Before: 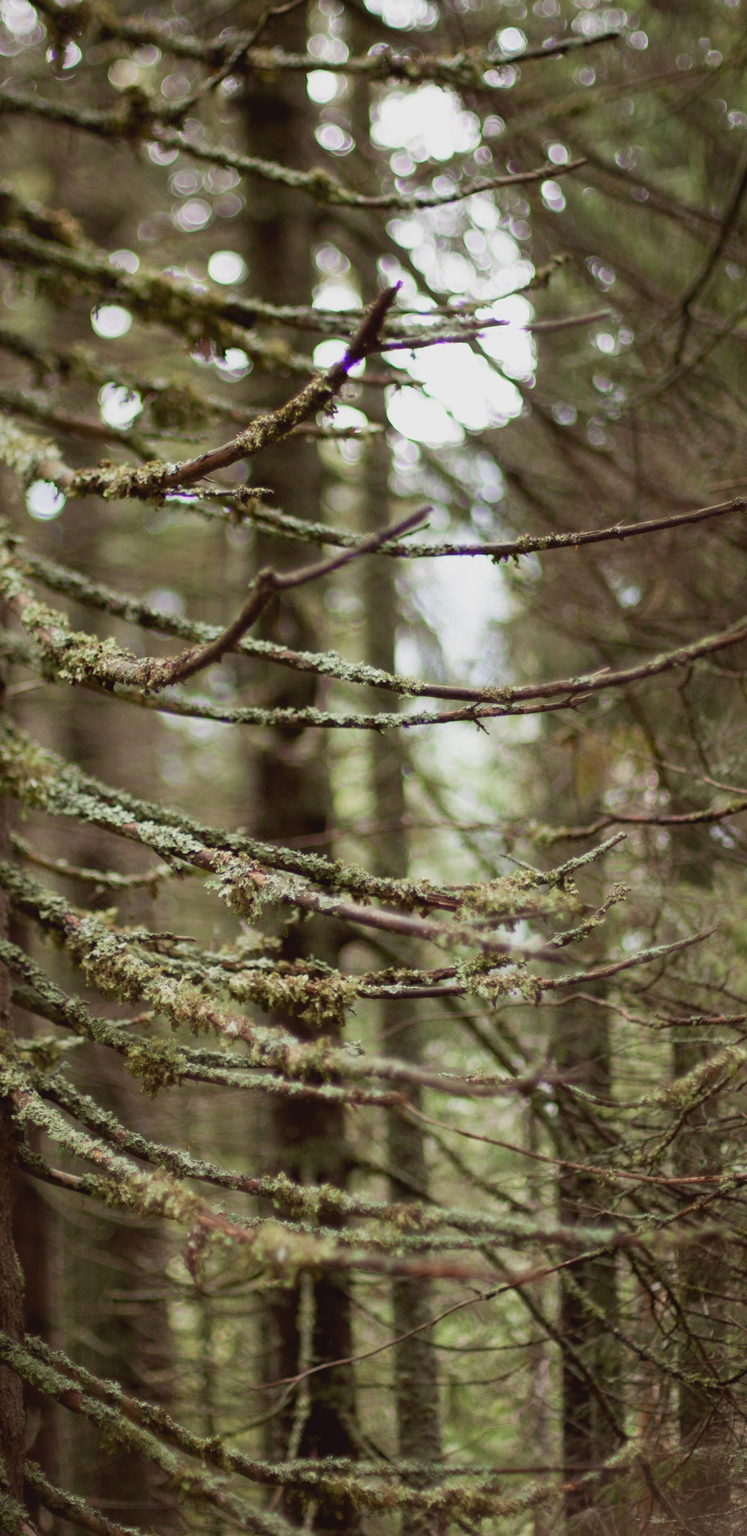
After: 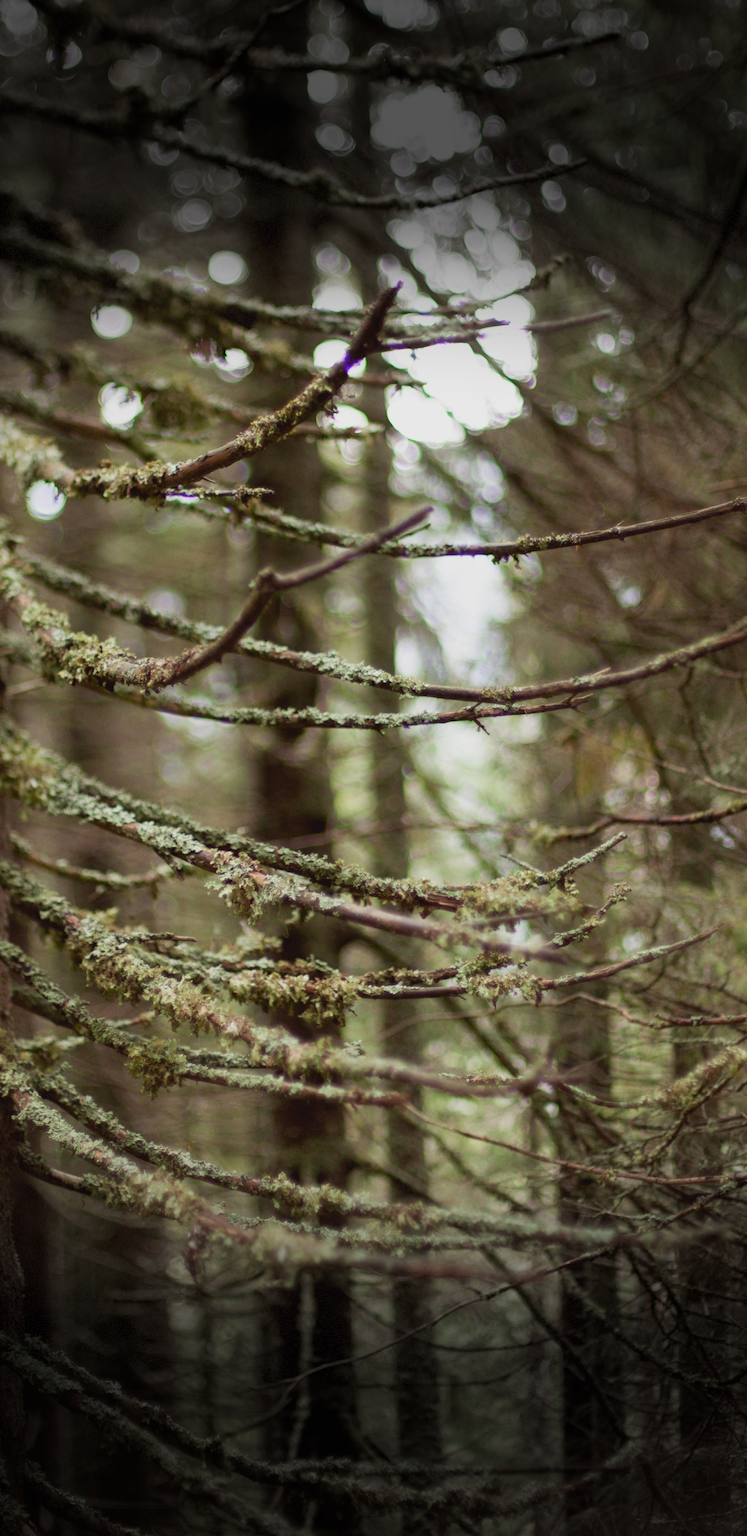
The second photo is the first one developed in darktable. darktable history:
vignetting: fall-off start 70.82%, brightness -0.887, width/height ratio 1.334, dithering 8-bit output
